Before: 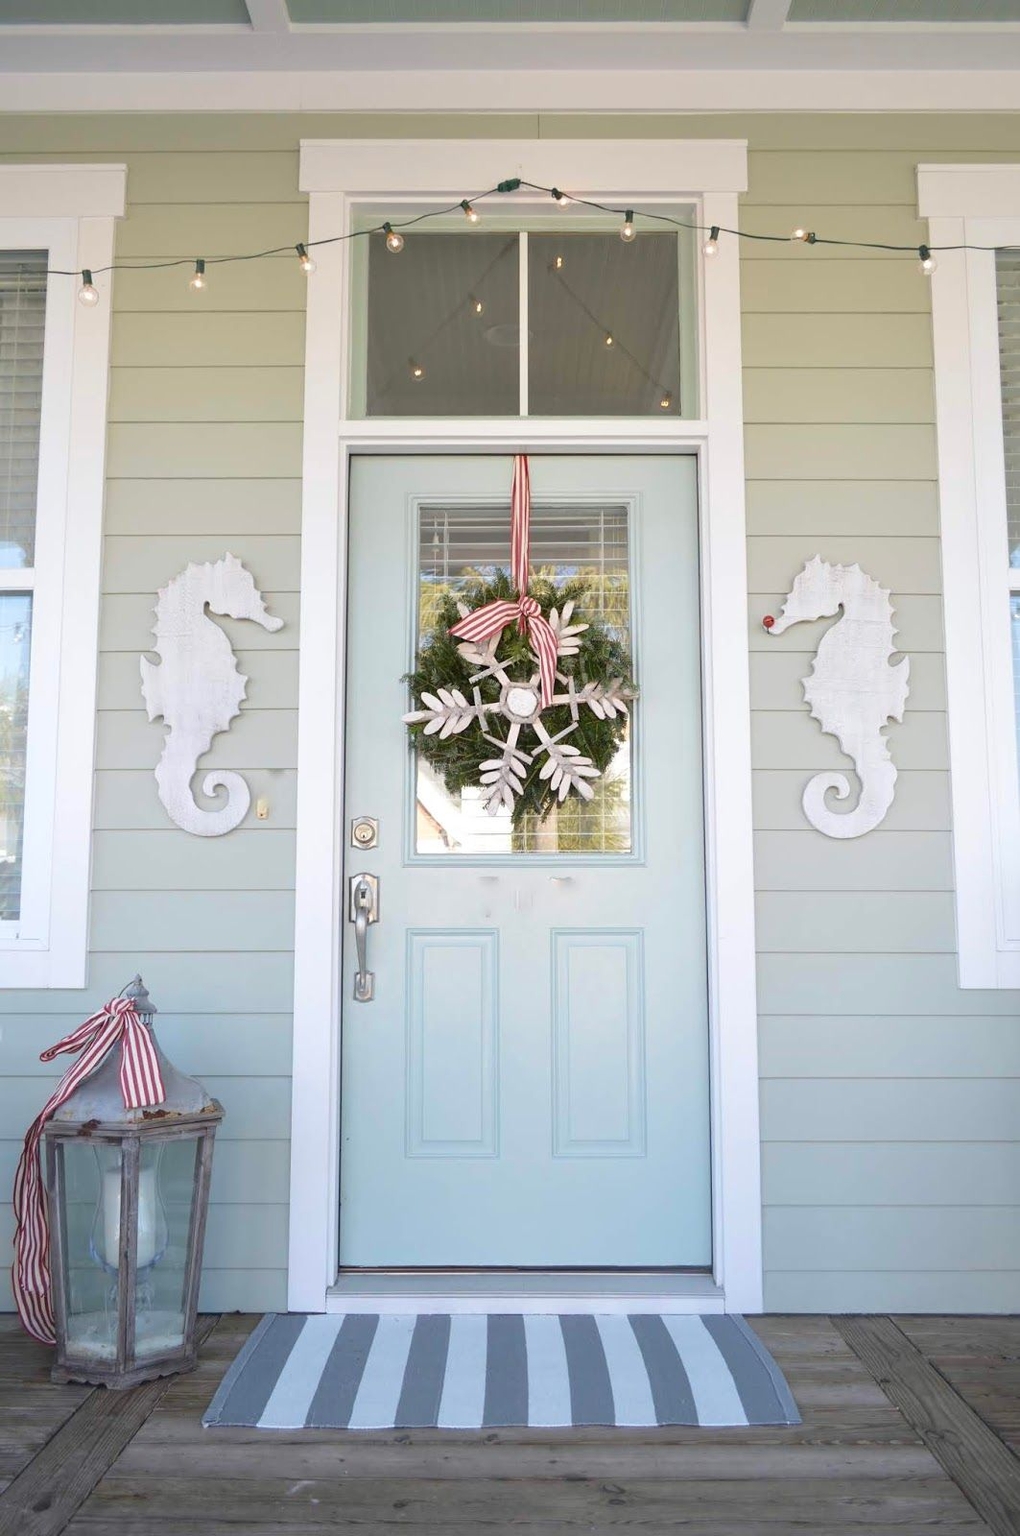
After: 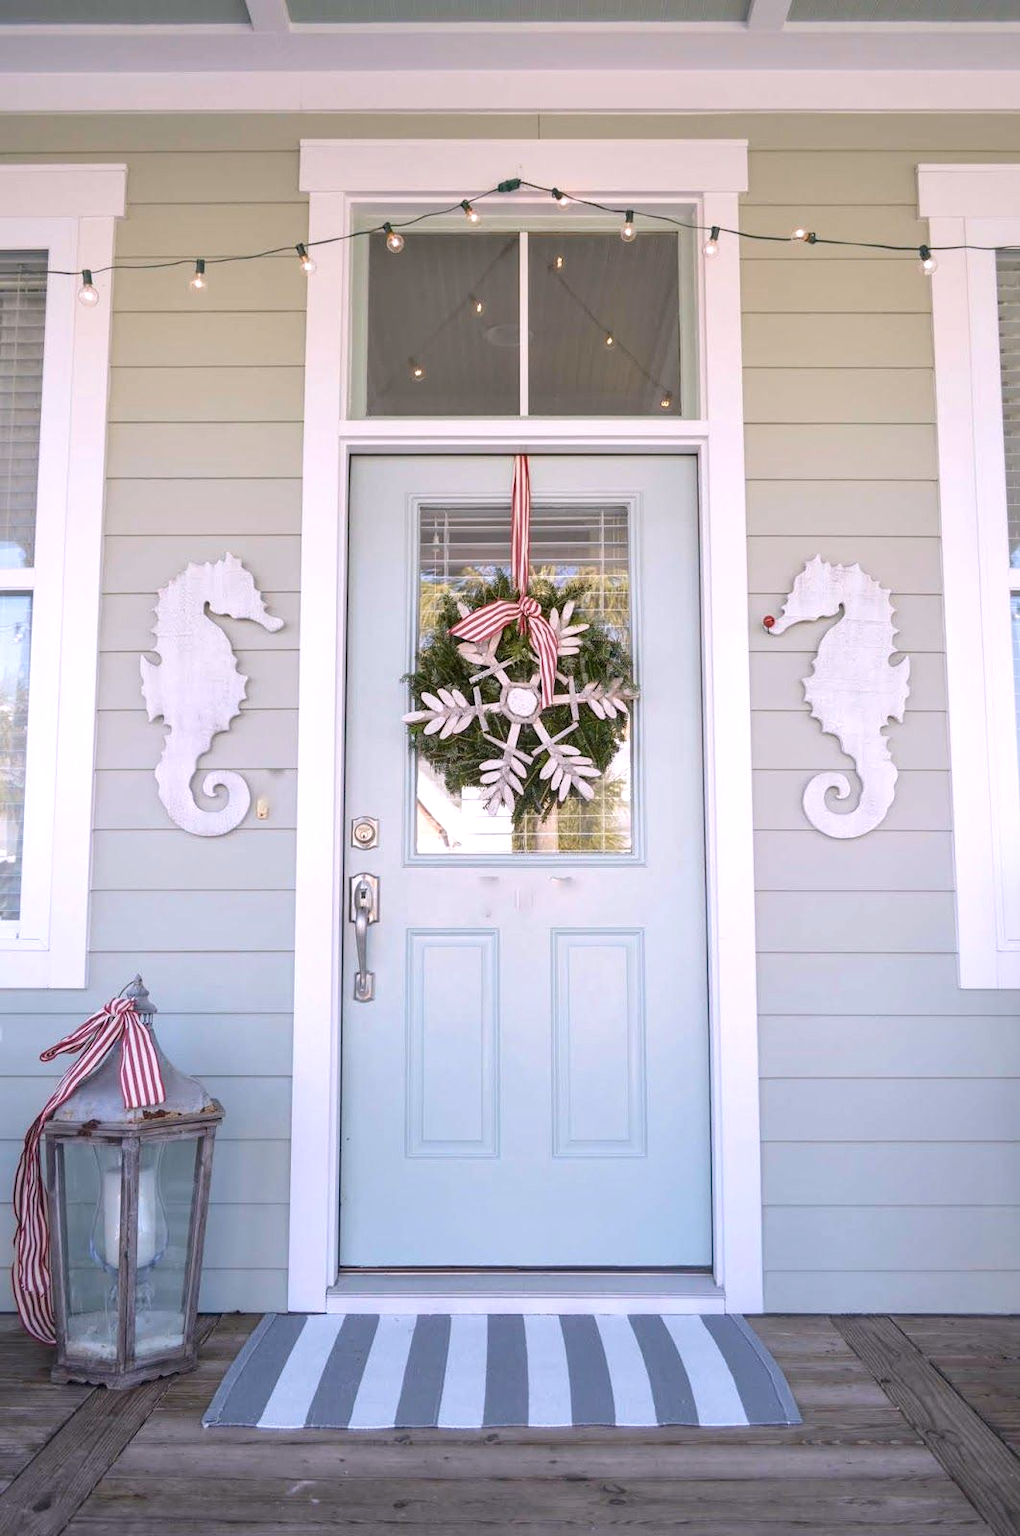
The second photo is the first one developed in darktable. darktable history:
white balance: red 1.05, blue 1.072
local contrast: on, module defaults
